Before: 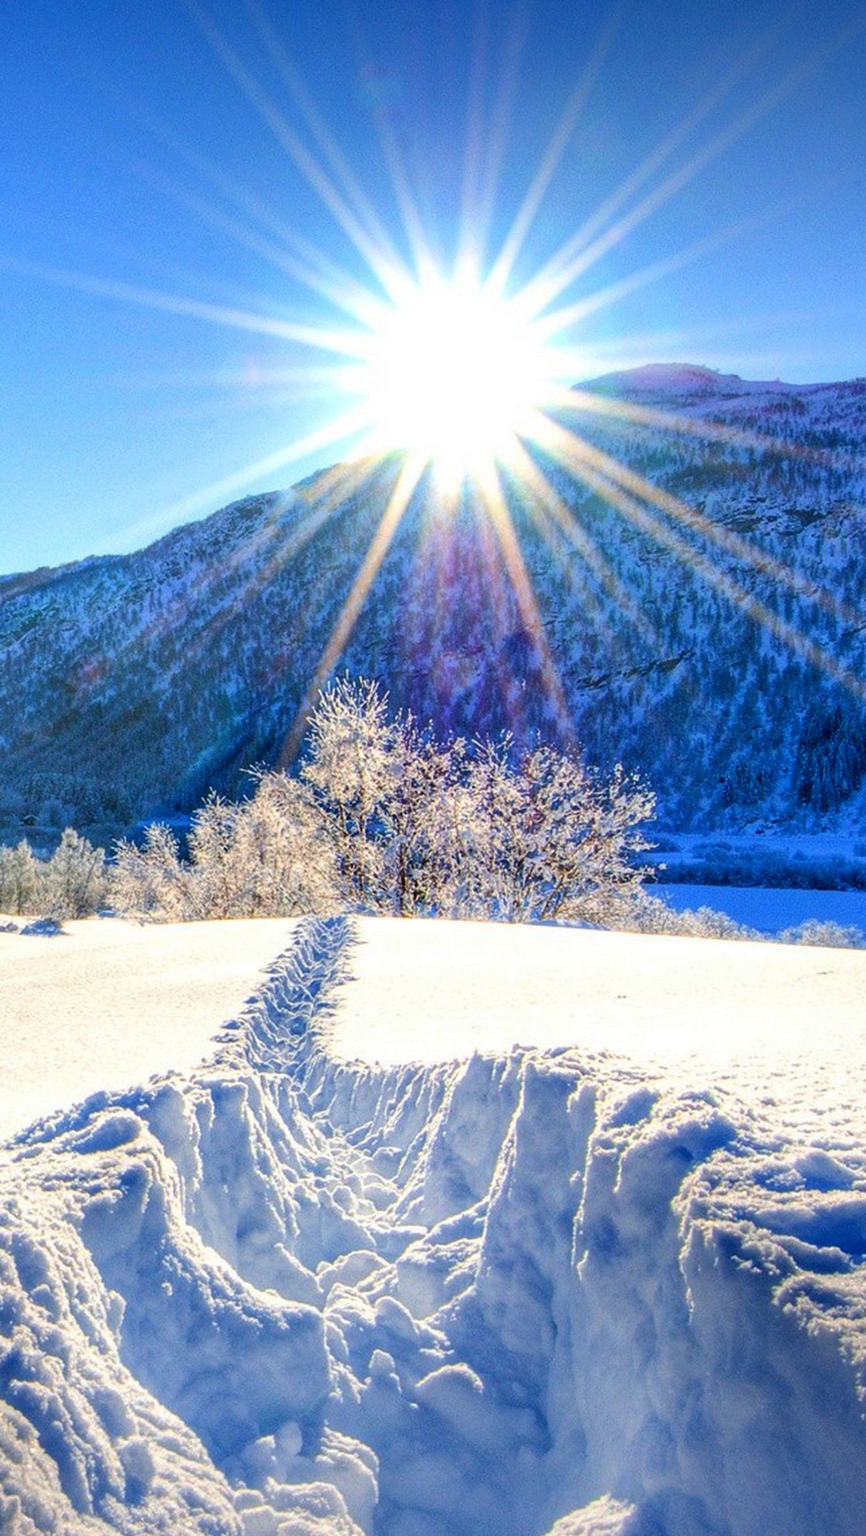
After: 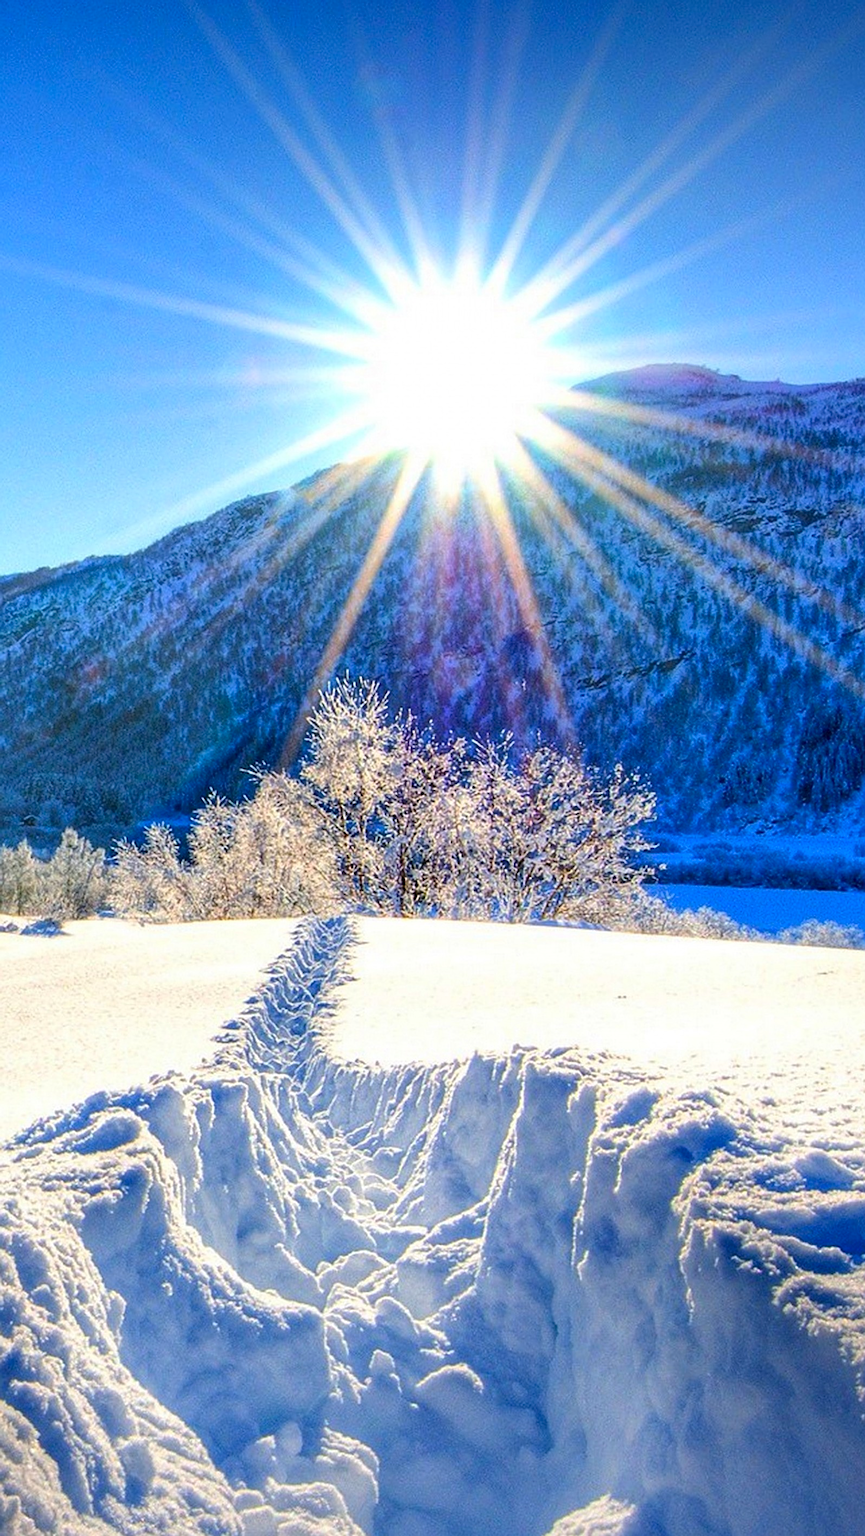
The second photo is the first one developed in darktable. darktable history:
sharpen: on, module defaults
color correction: highlights b* 0.027, saturation 1.09
